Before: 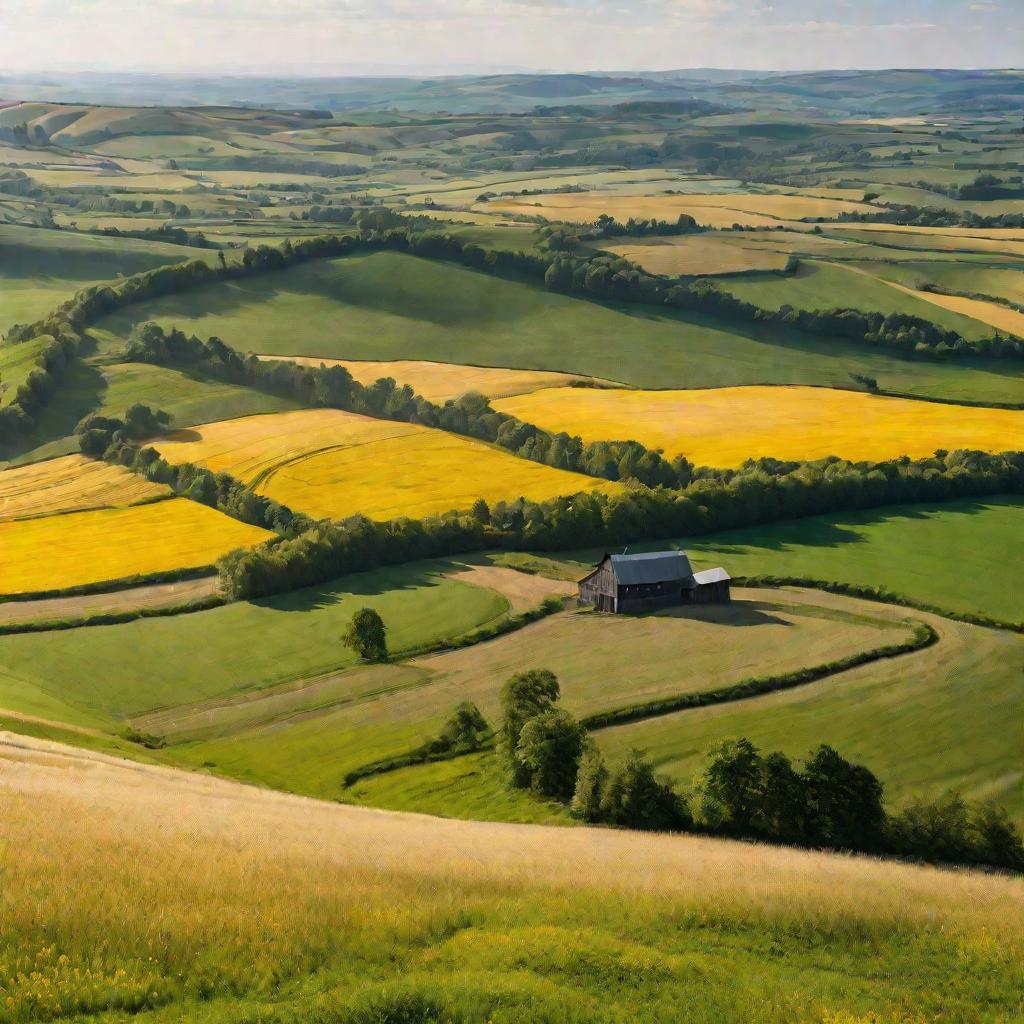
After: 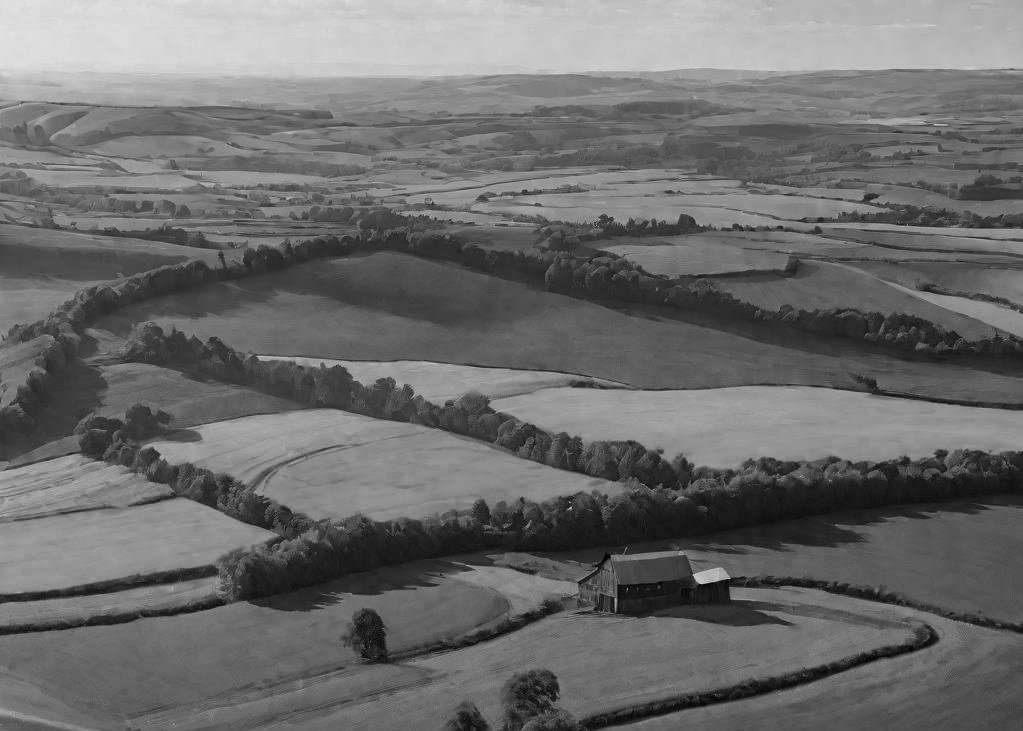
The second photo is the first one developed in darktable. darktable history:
crop: bottom 28.576%
color calibration: output gray [0.253, 0.26, 0.487, 0], gray › normalize channels true, illuminant same as pipeline (D50), adaptation XYZ, x 0.346, y 0.359, gamut compression 0
